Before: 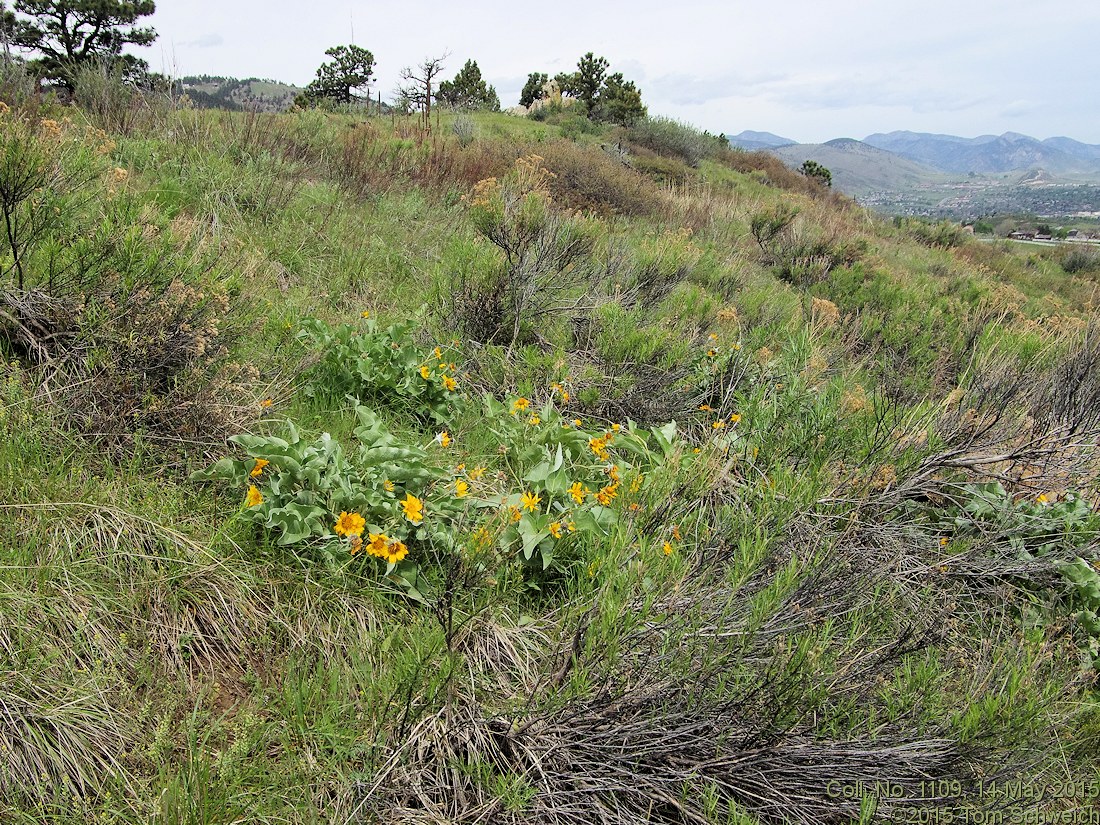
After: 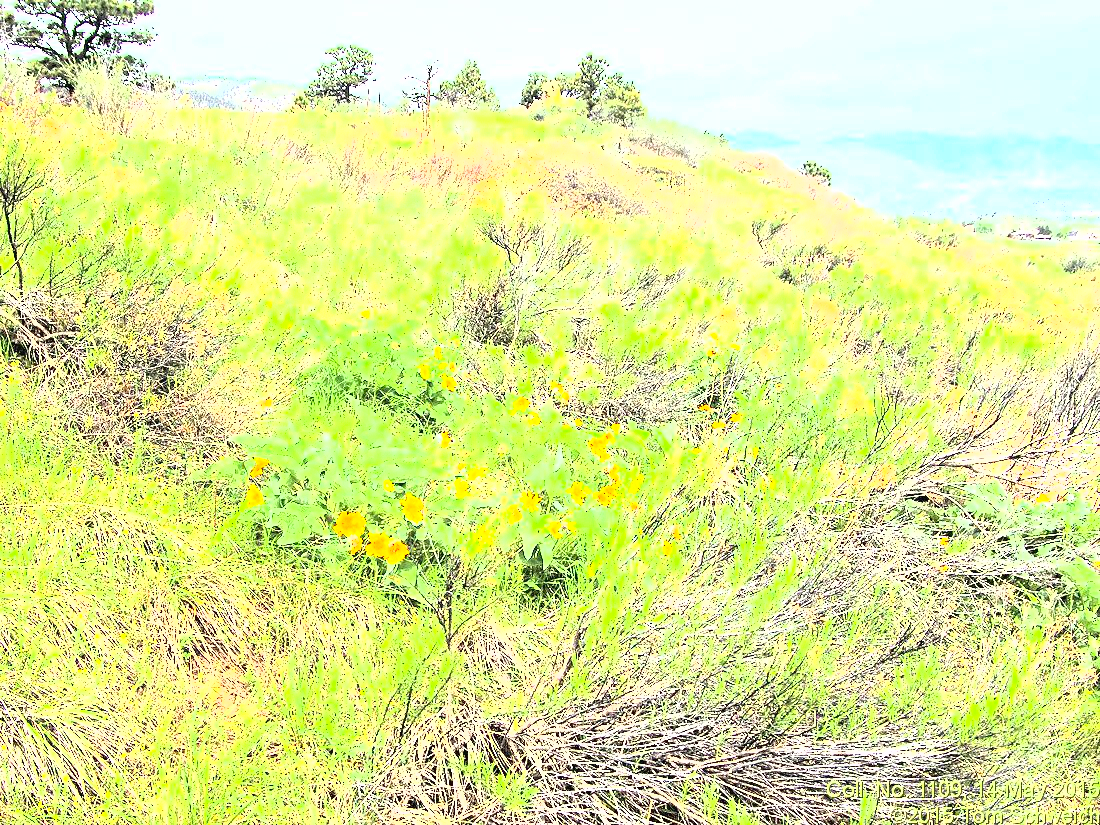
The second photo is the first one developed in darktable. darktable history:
exposure: black level correction 0, exposure 1.999 EV, compensate highlight preservation false
levels: levels [0, 0.352, 0.703]
shadows and highlights: shadows -8.79, white point adjustment 1.51, highlights 8.56
